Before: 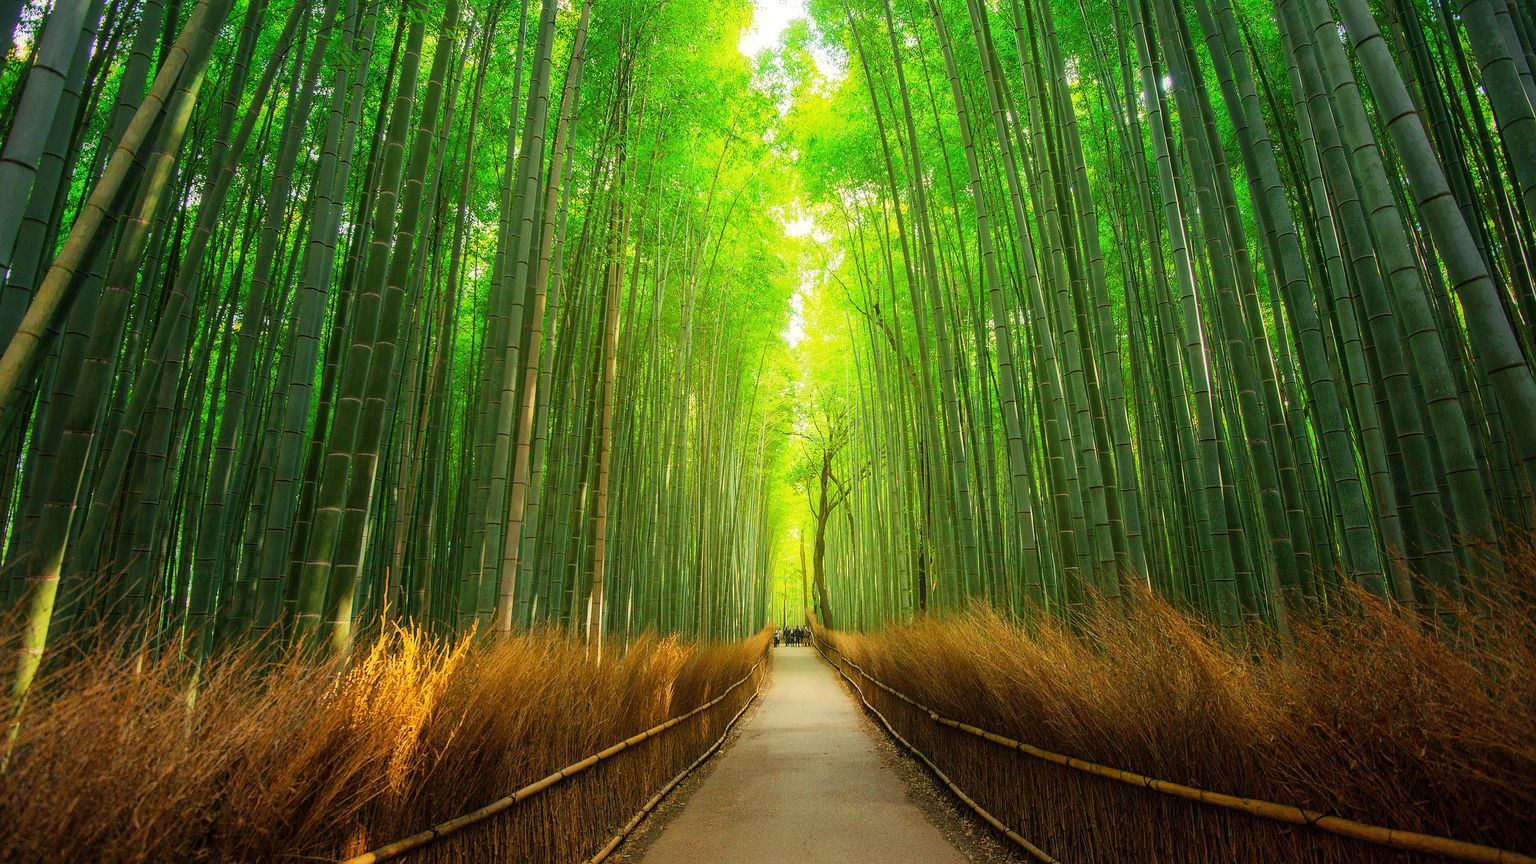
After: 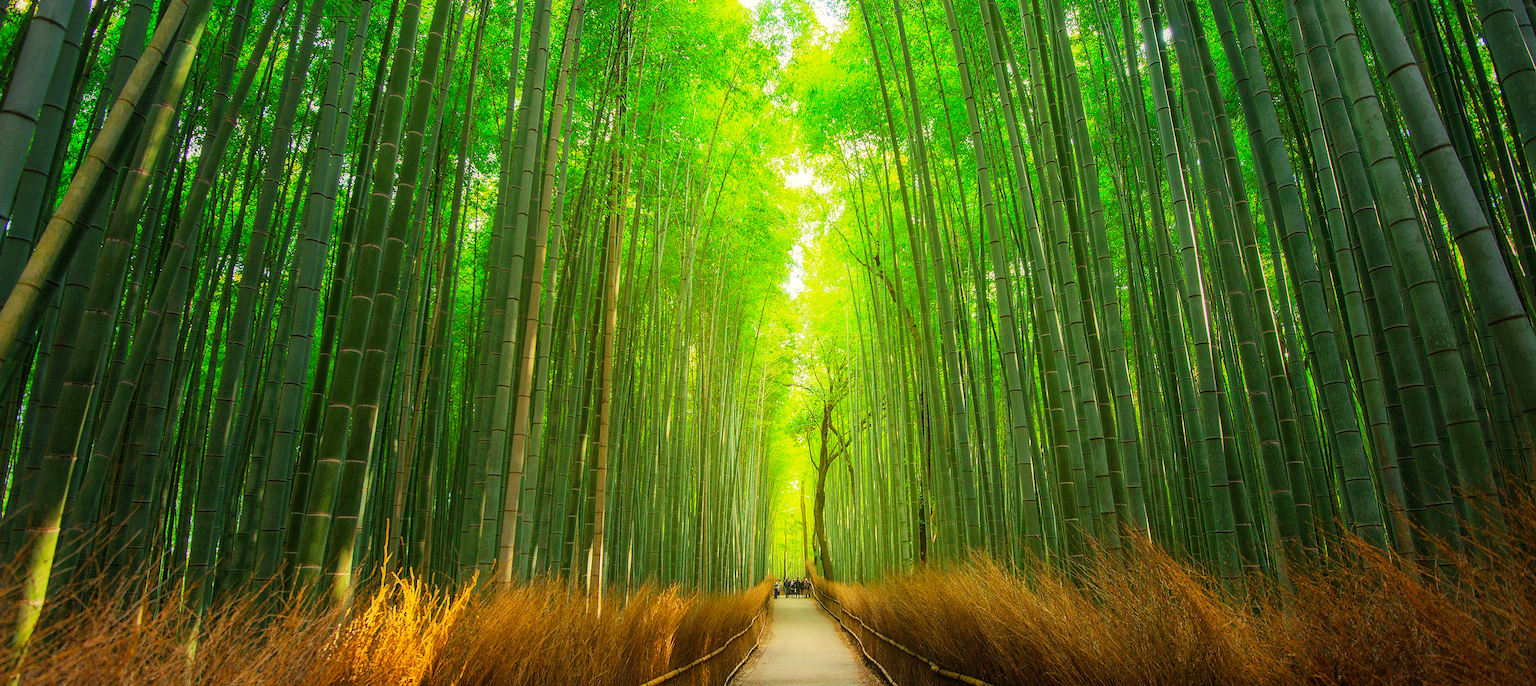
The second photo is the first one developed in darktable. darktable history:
contrast brightness saturation: saturation 0.1
crop and rotate: top 5.657%, bottom 14.926%
